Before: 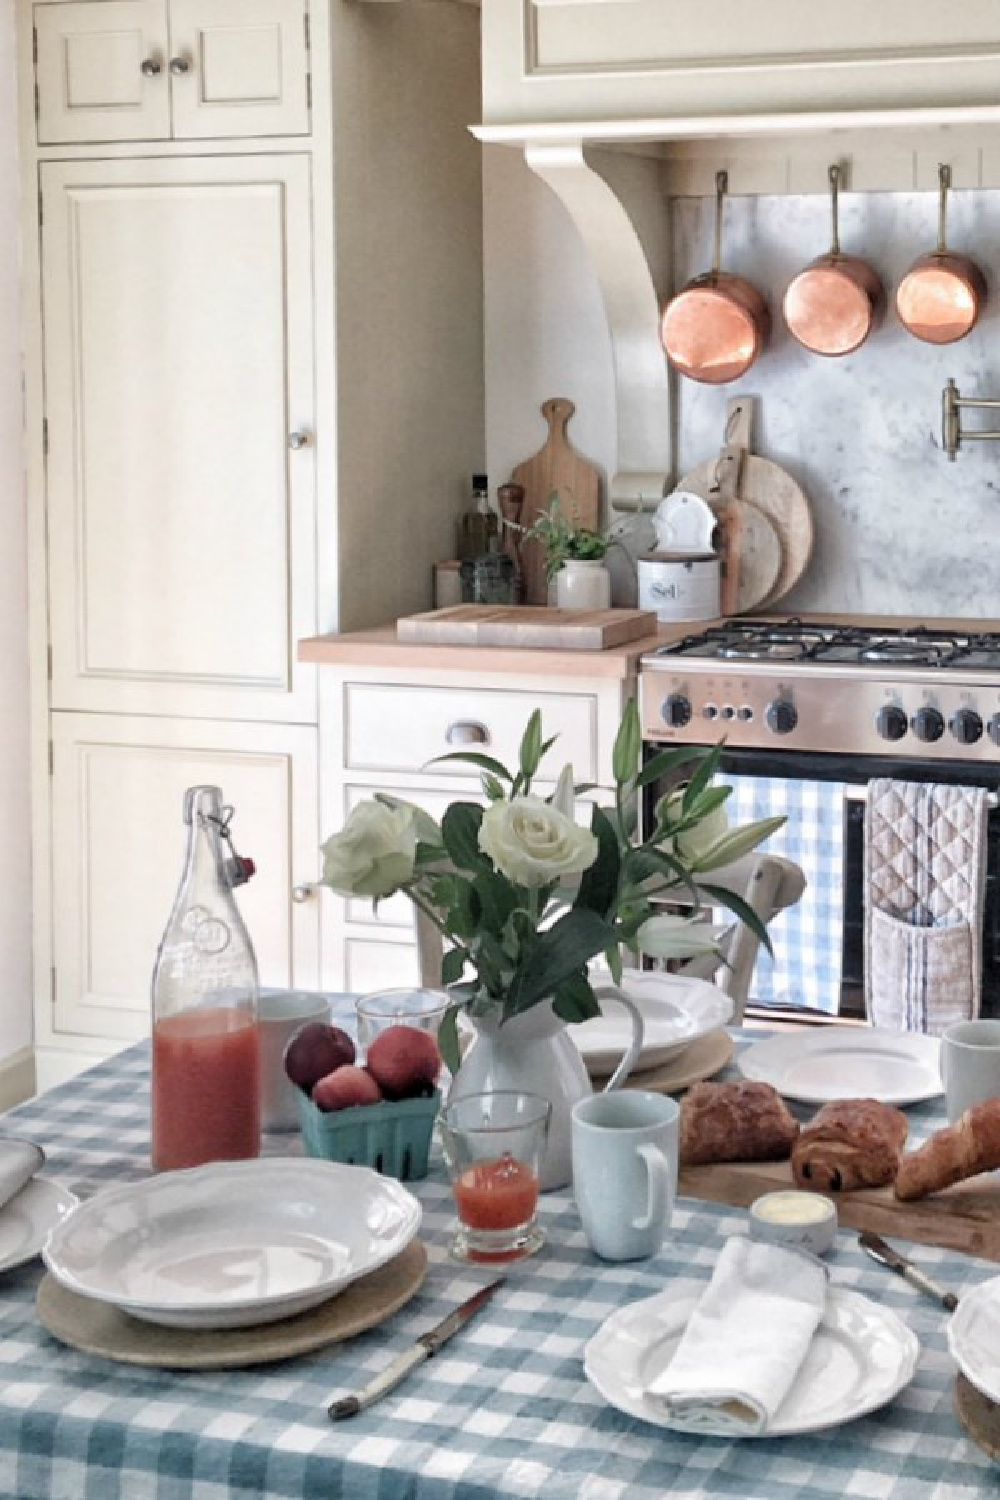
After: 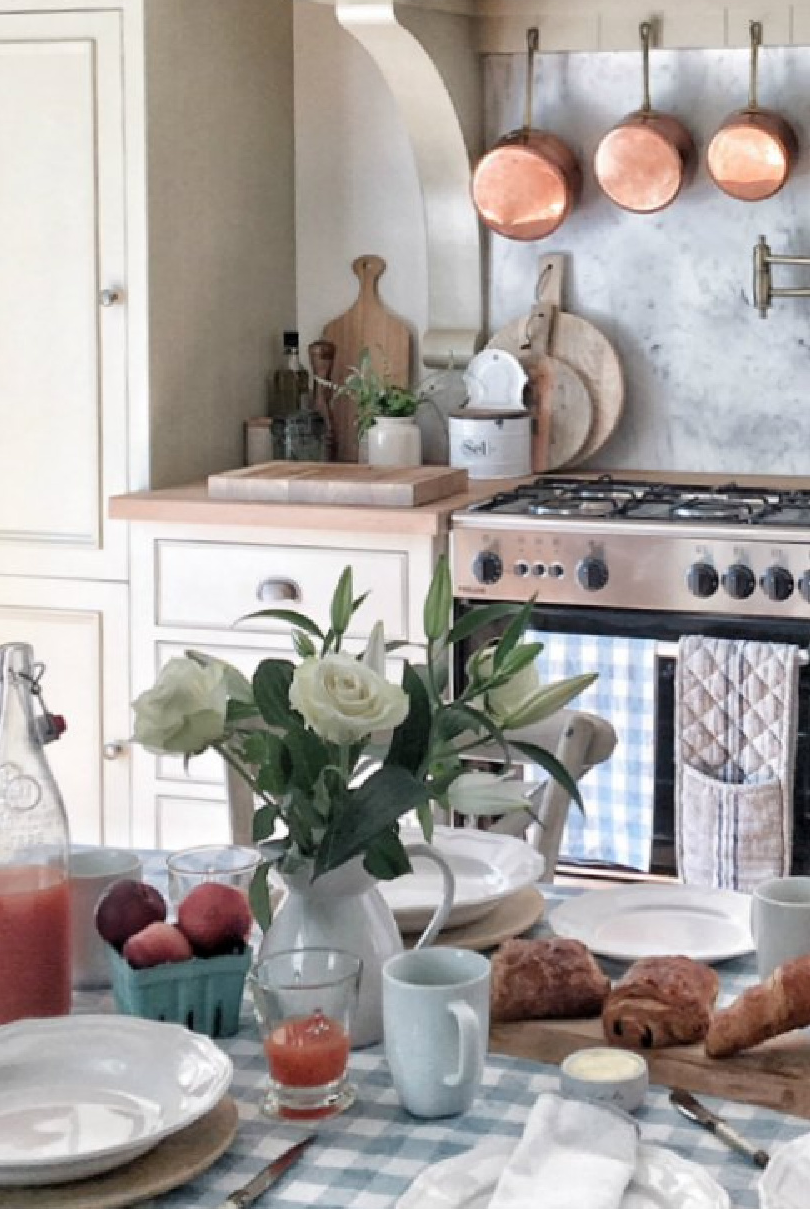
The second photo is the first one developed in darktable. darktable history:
crop: left 18.922%, top 9.576%, bottom 9.789%
